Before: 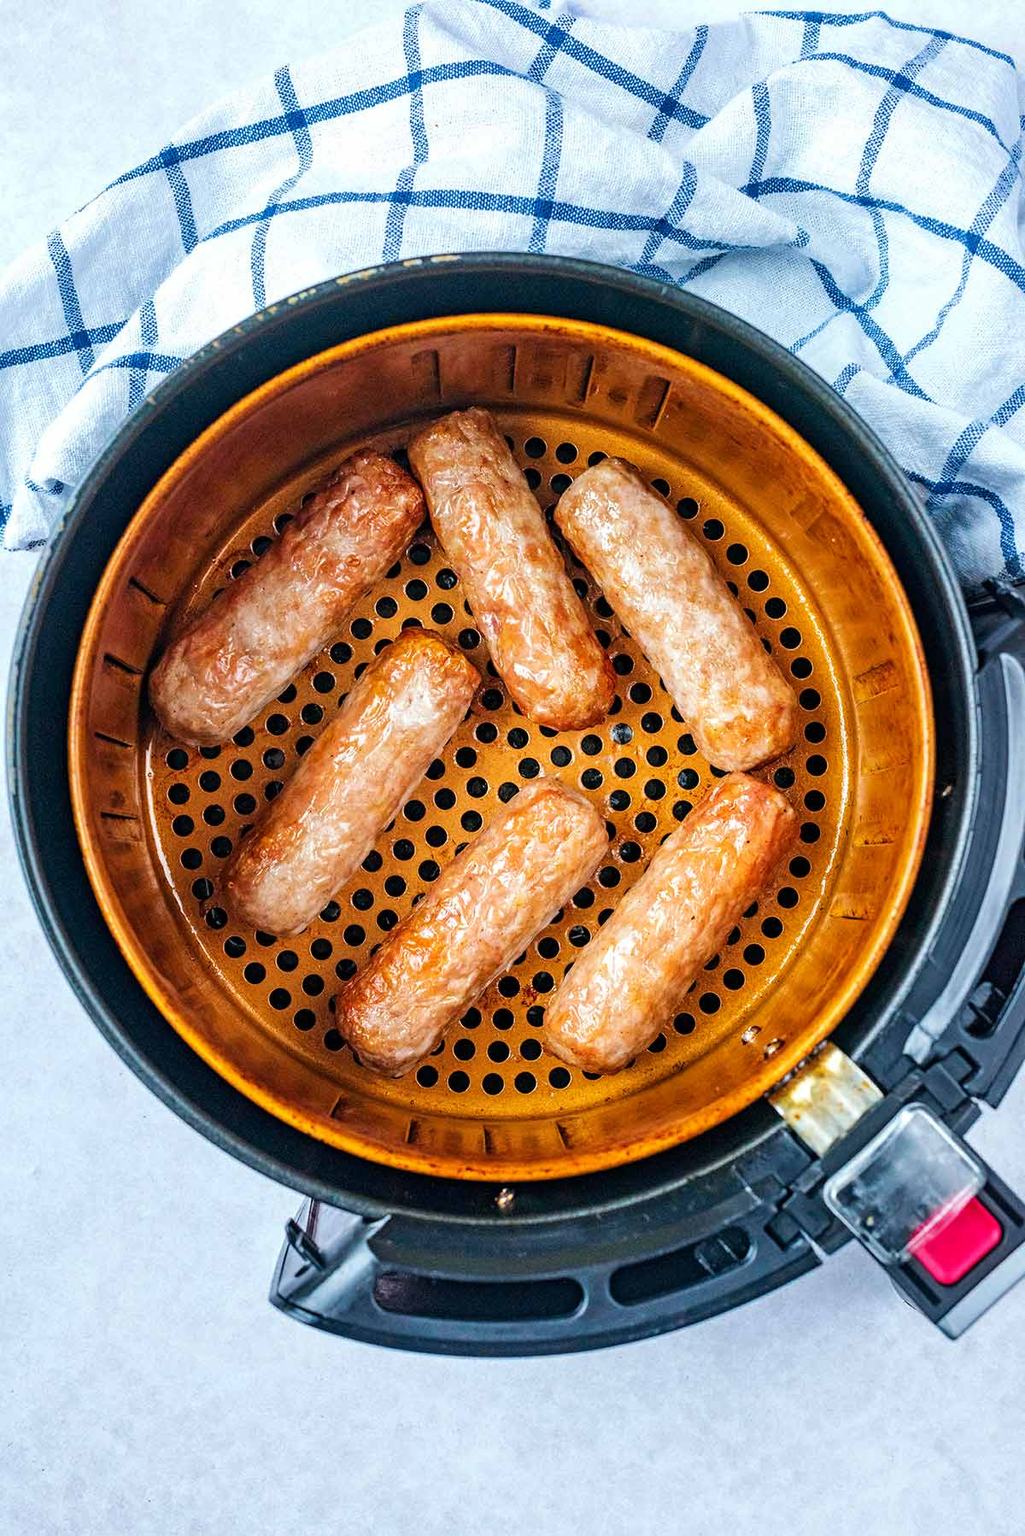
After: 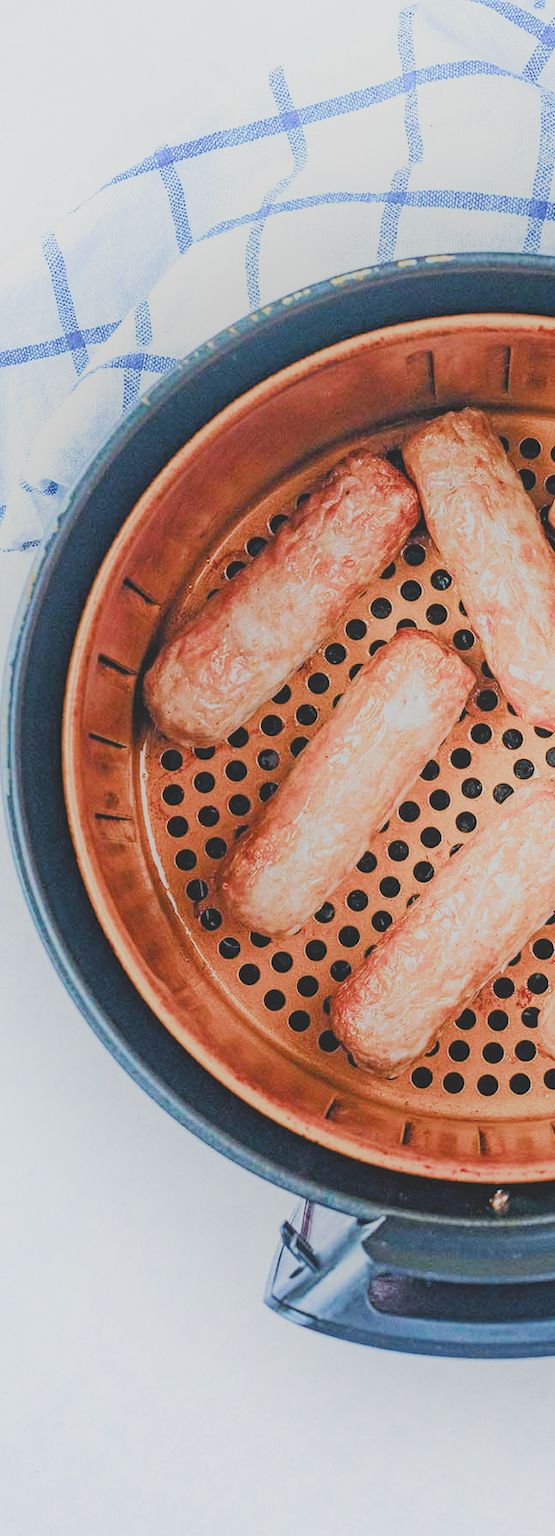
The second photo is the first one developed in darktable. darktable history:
filmic rgb: black relative exposure -7.65 EV, white relative exposure 4.56 EV, hardness 3.61, color science v4 (2020), contrast in shadows soft, contrast in highlights soft
tone curve: curves: ch0 [(0, 0) (0.003, 0.051) (0.011, 0.054) (0.025, 0.056) (0.044, 0.07) (0.069, 0.092) (0.1, 0.119) (0.136, 0.149) (0.177, 0.189) (0.224, 0.231) (0.277, 0.278) (0.335, 0.329) (0.399, 0.386) (0.468, 0.454) (0.543, 0.524) (0.623, 0.603) (0.709, 0.687) (0.801, 0.776) (0.898, 0.878) (1, 1)], preserve colors none
exposure: exposure 1.16 EV, compensate highlight preservation false
crop: left 0.608%, right 45.164%, bottom 0.089%
contrast brightness saturation: contrast -0.292
shadows and highlights: shadows -40.3, highlights 64.82, highlights color adjustment 0.775%, soften with gaussian
